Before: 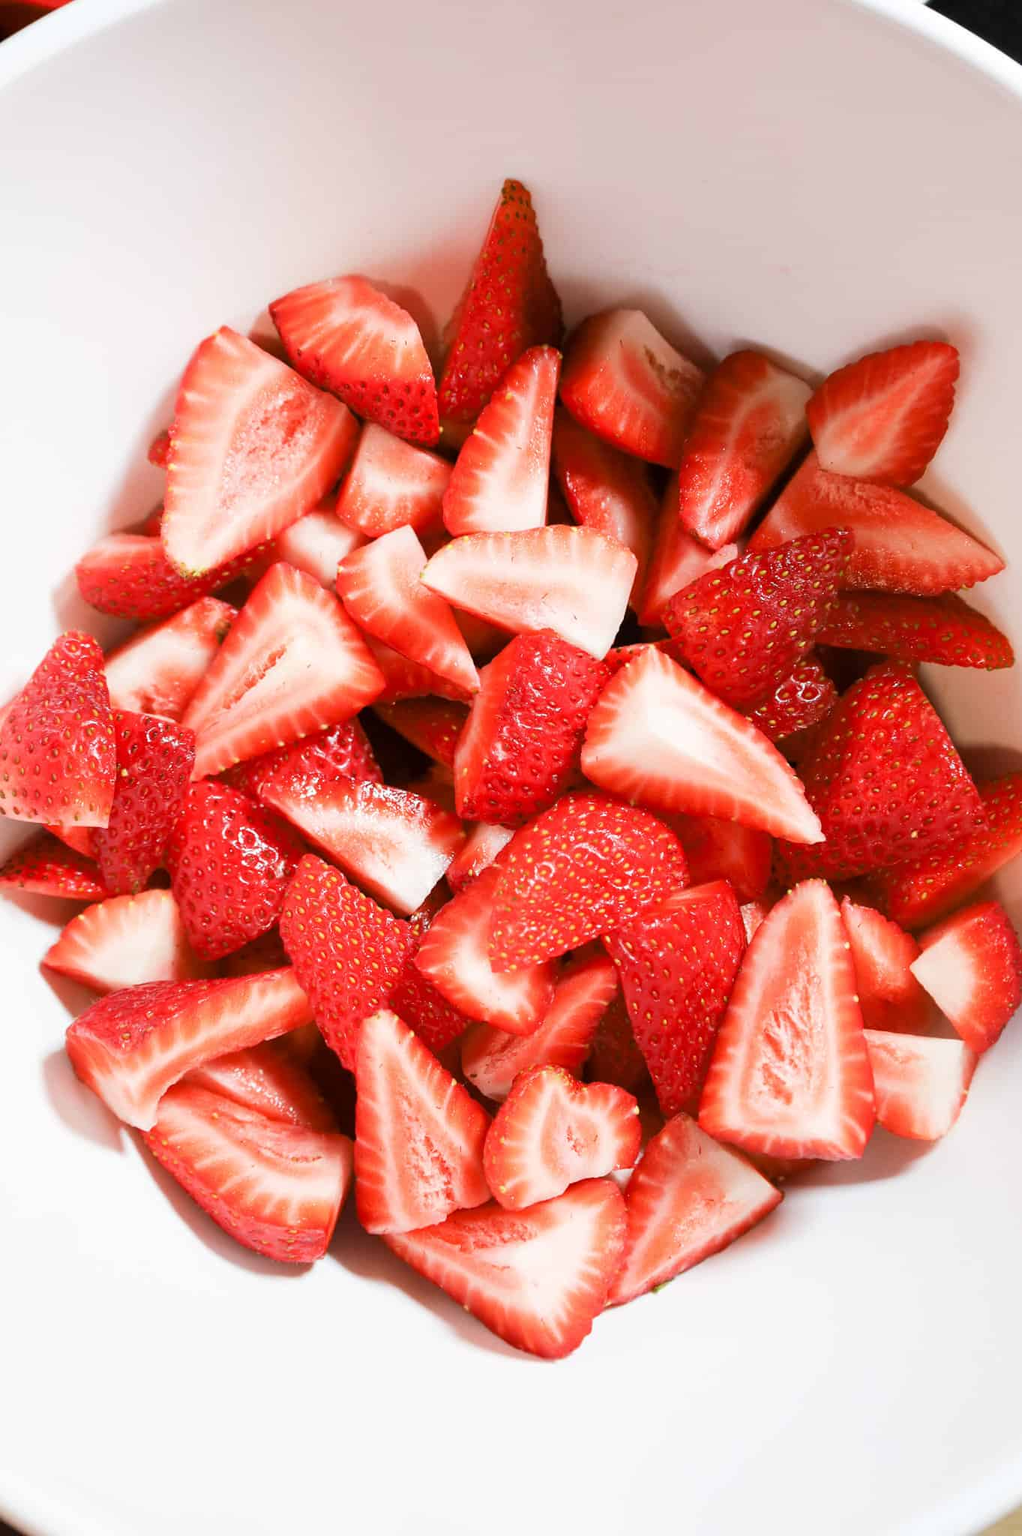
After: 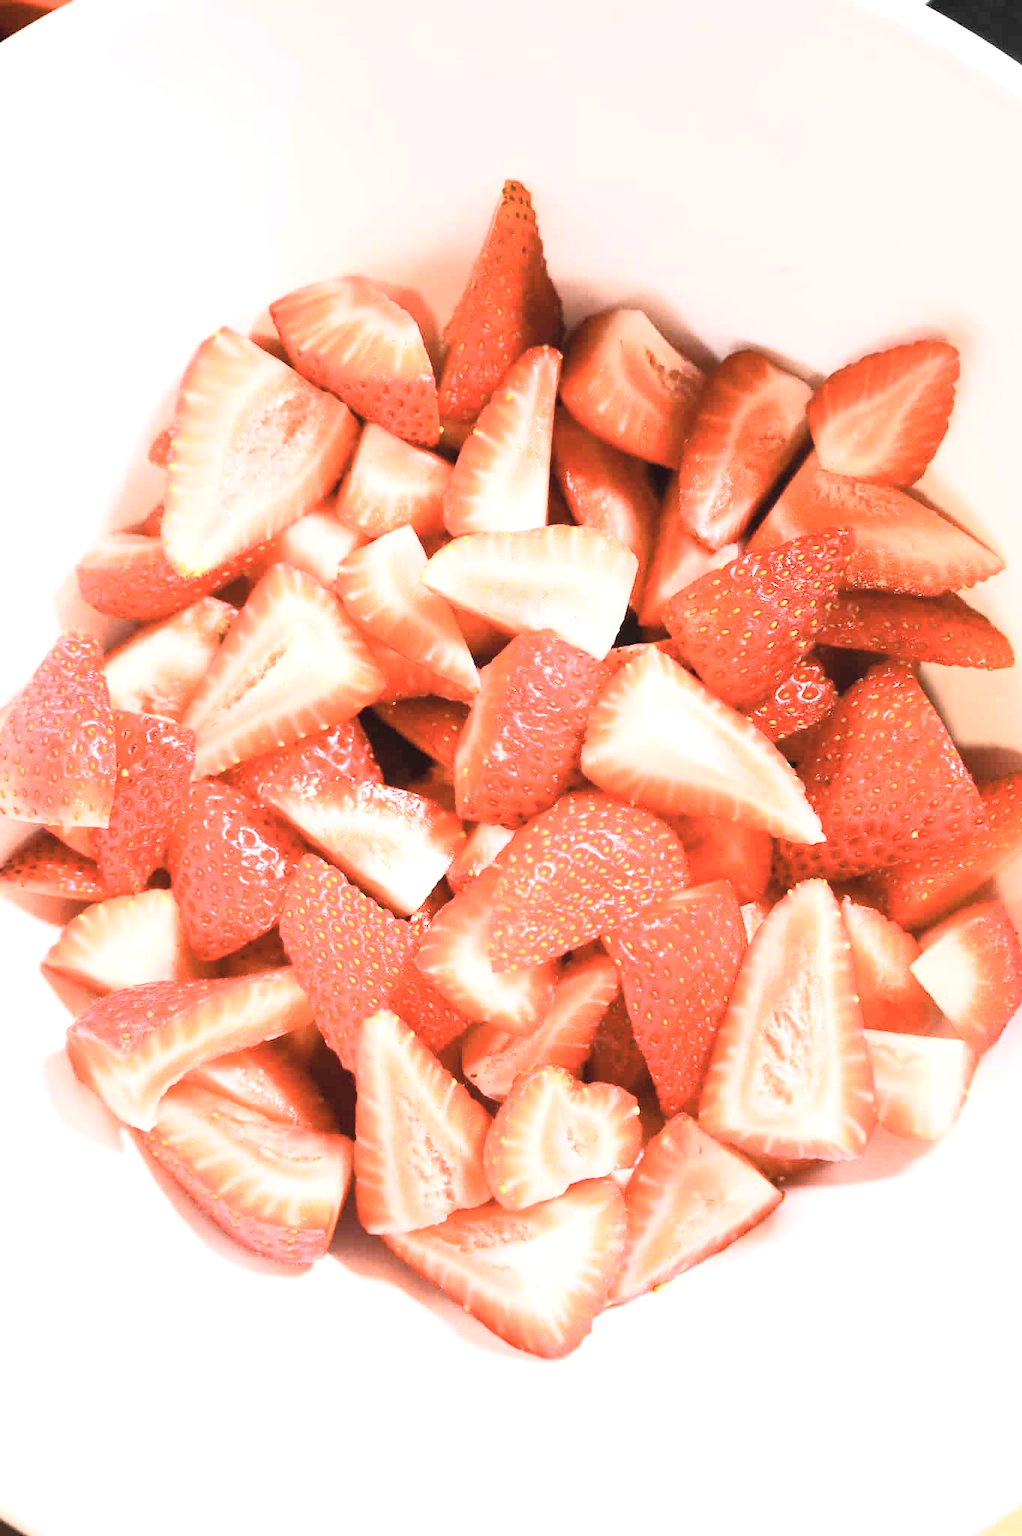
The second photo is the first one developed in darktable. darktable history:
contrast brightness saturation: contrast 0.39, brightness 0.53
exposure: exposure 0.6 EV, compensate highlight preservation false
